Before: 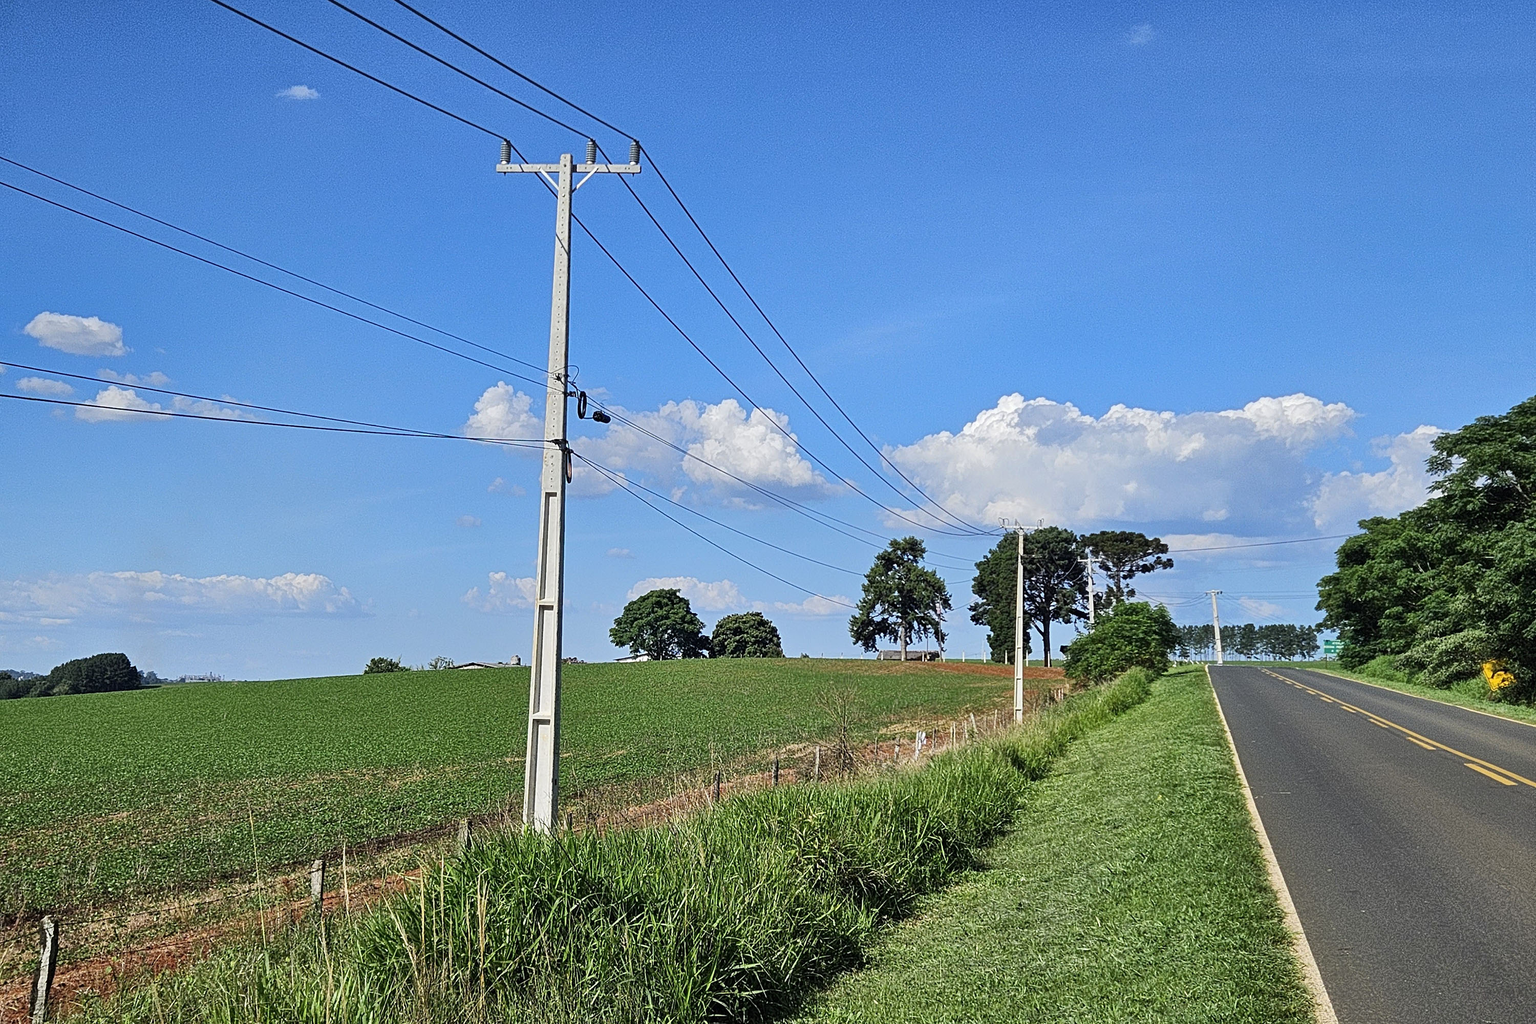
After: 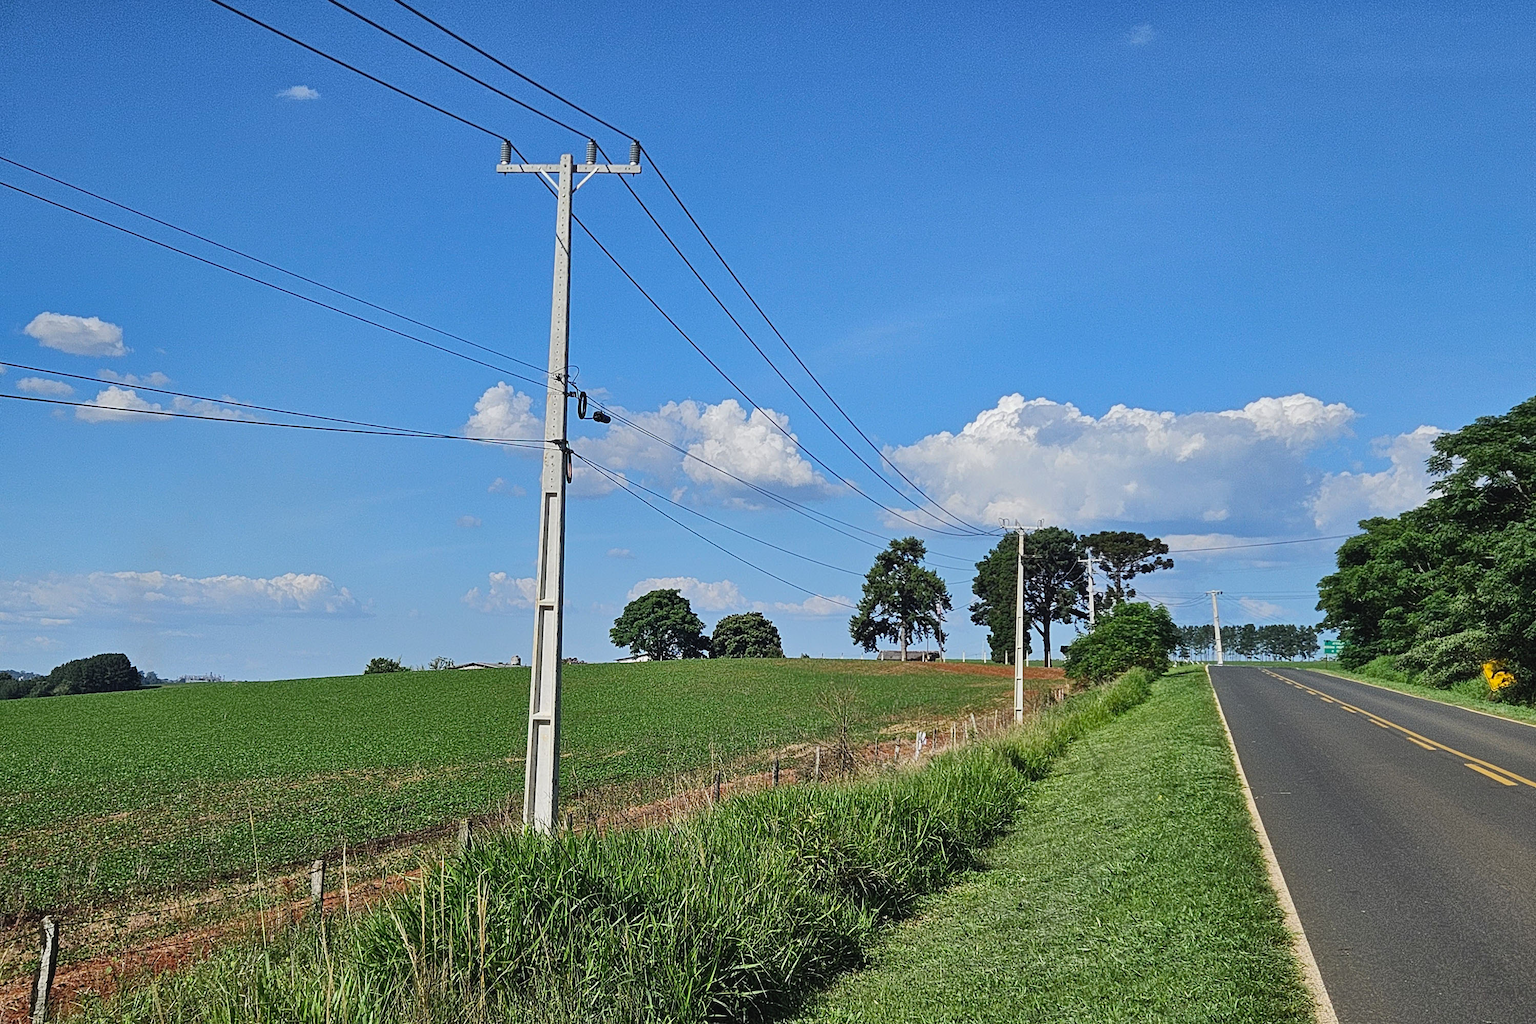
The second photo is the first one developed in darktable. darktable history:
contrast brightness saturation: contrast -0.069, brightness -0.033, saturation -0.11
